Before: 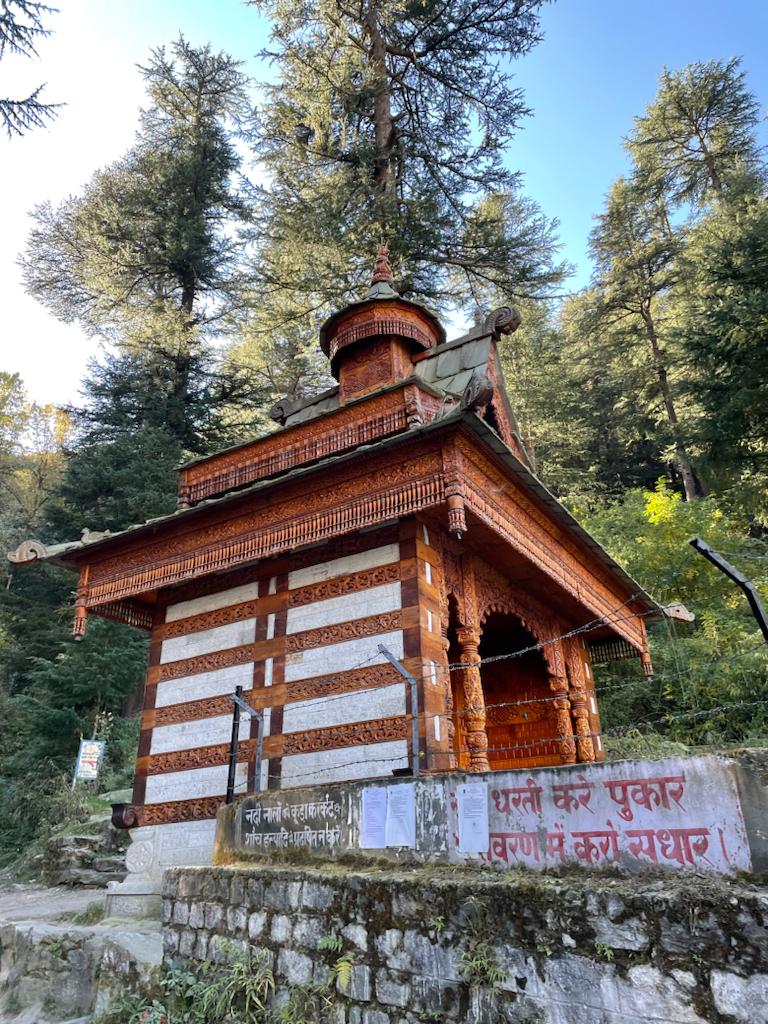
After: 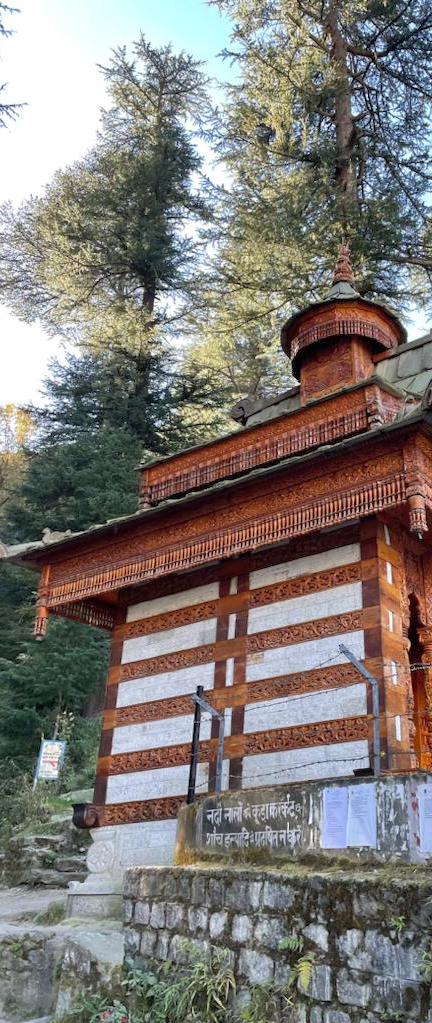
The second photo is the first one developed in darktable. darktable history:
crop: left 5.114%, right 38.589%
shadows and highlights: shadows 43.06, highlights 6.94
